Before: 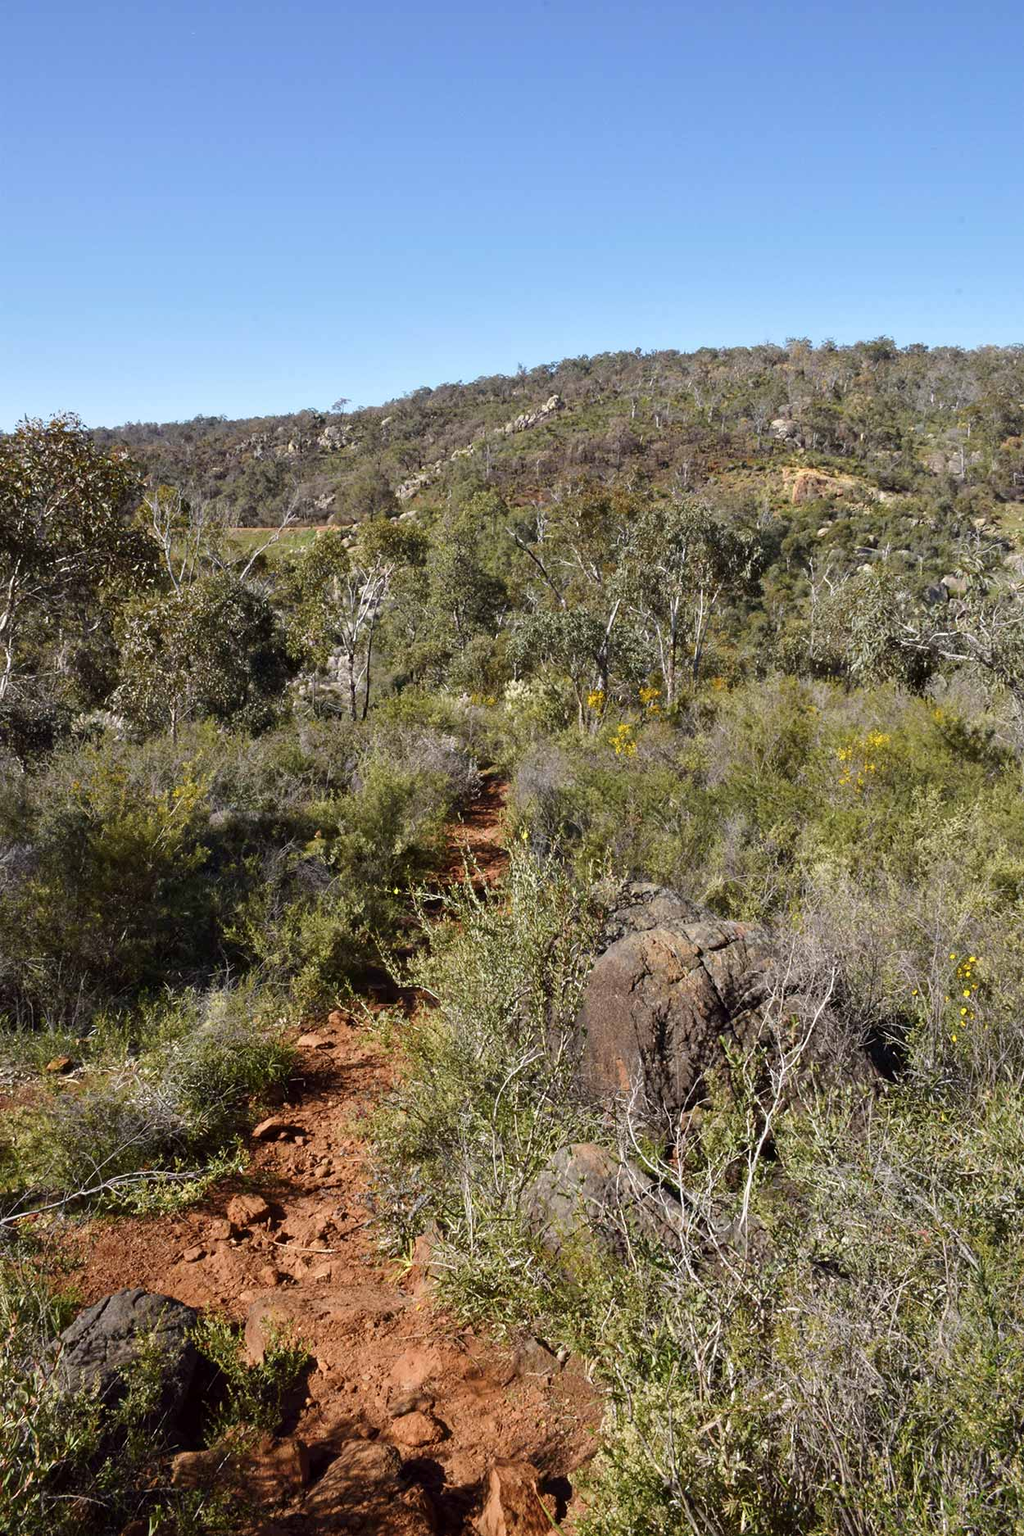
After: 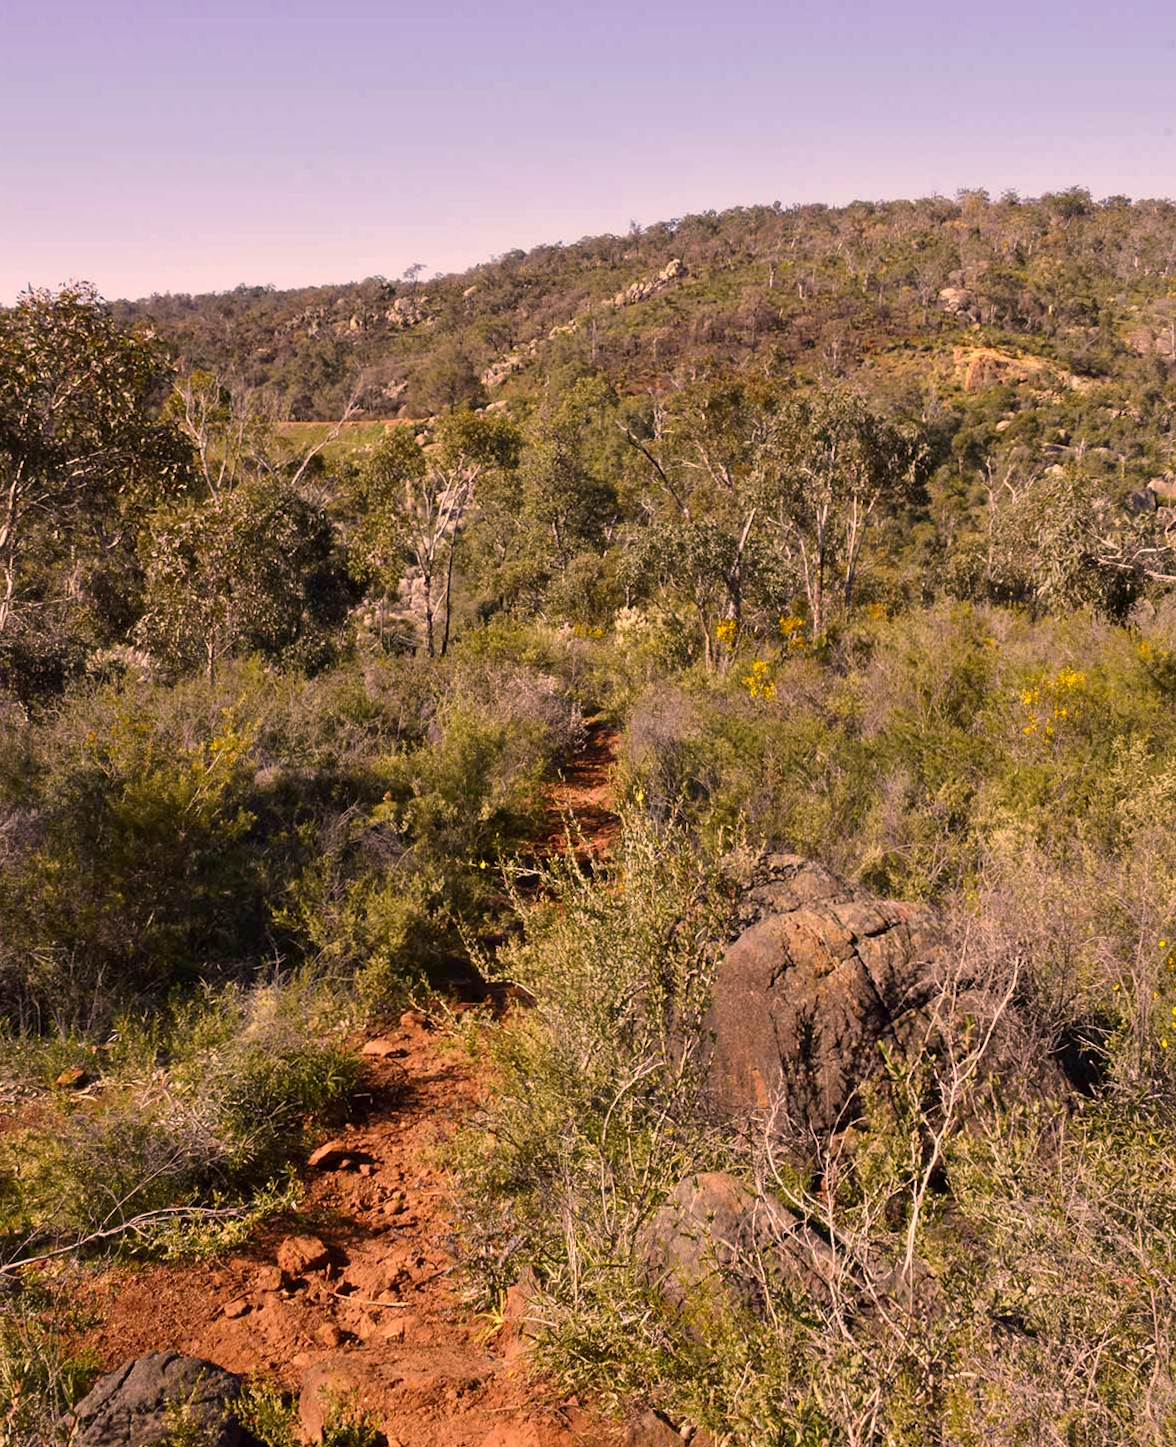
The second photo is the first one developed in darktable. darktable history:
crop and rotate: angle 0.103°, top 11.823%, right 5.643%, bottom 10.78%
color correction: highlights a* 22.15, highlights b* 21.97
